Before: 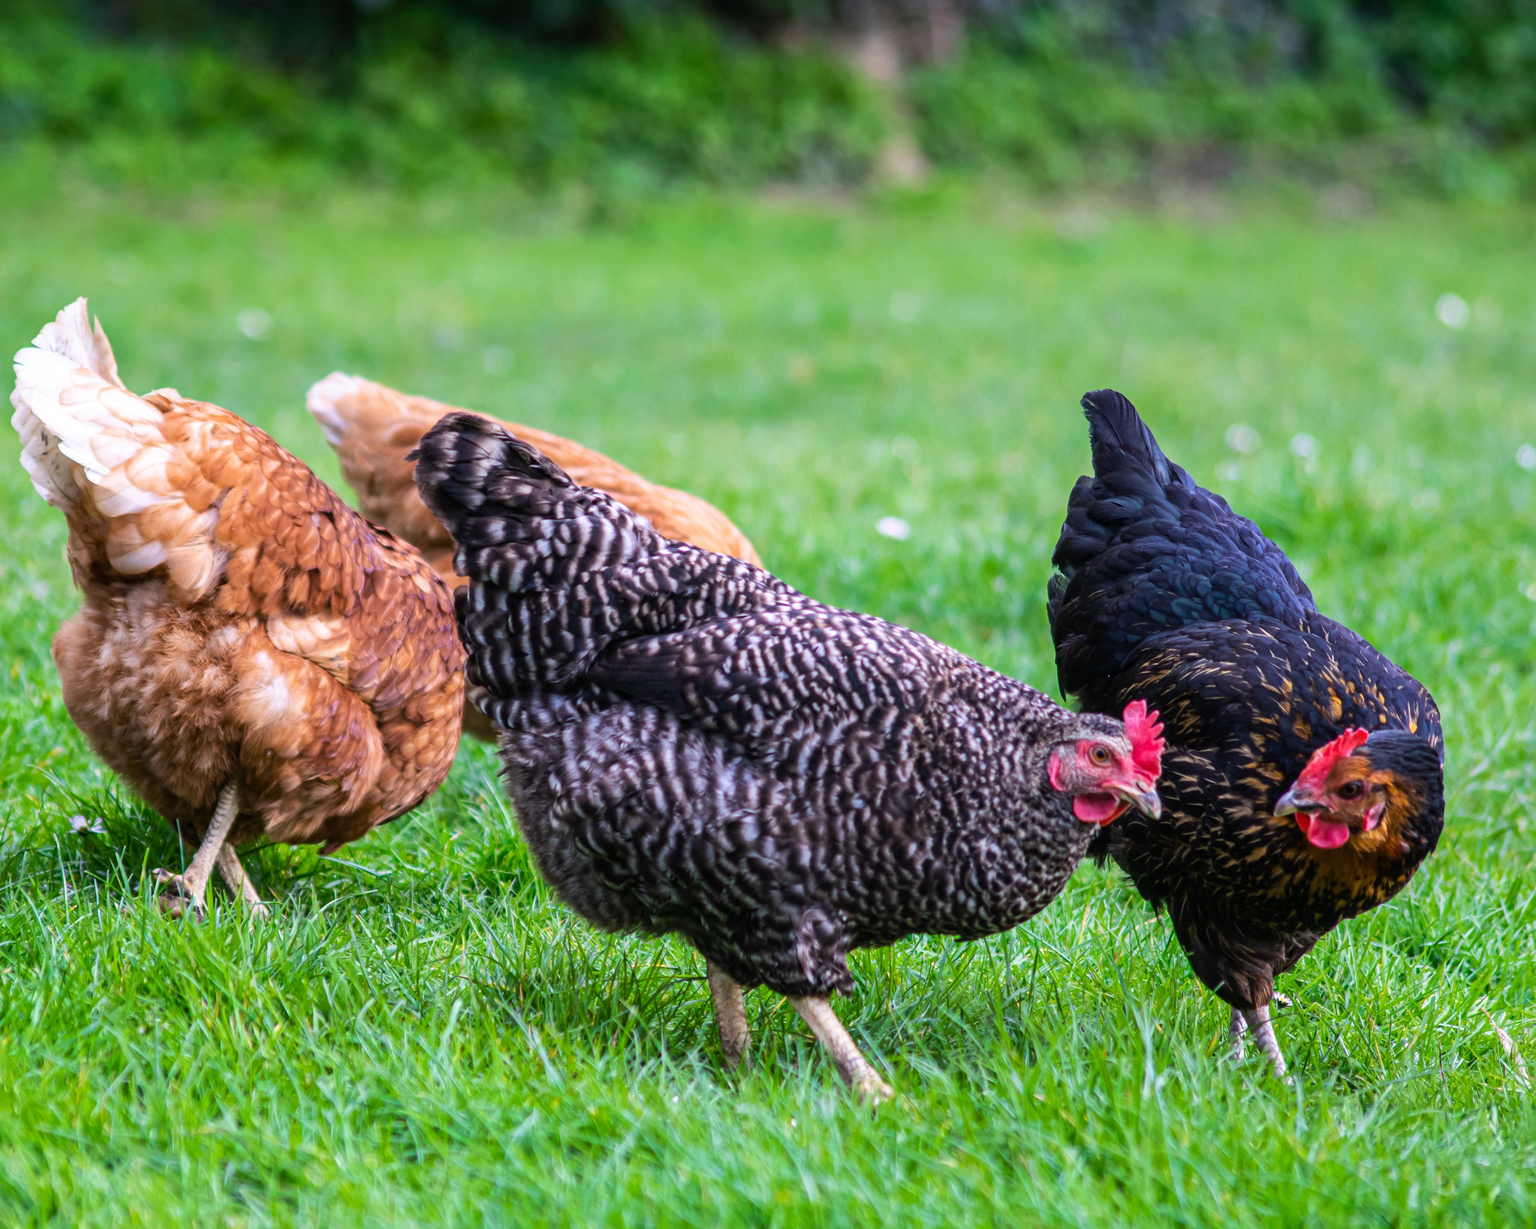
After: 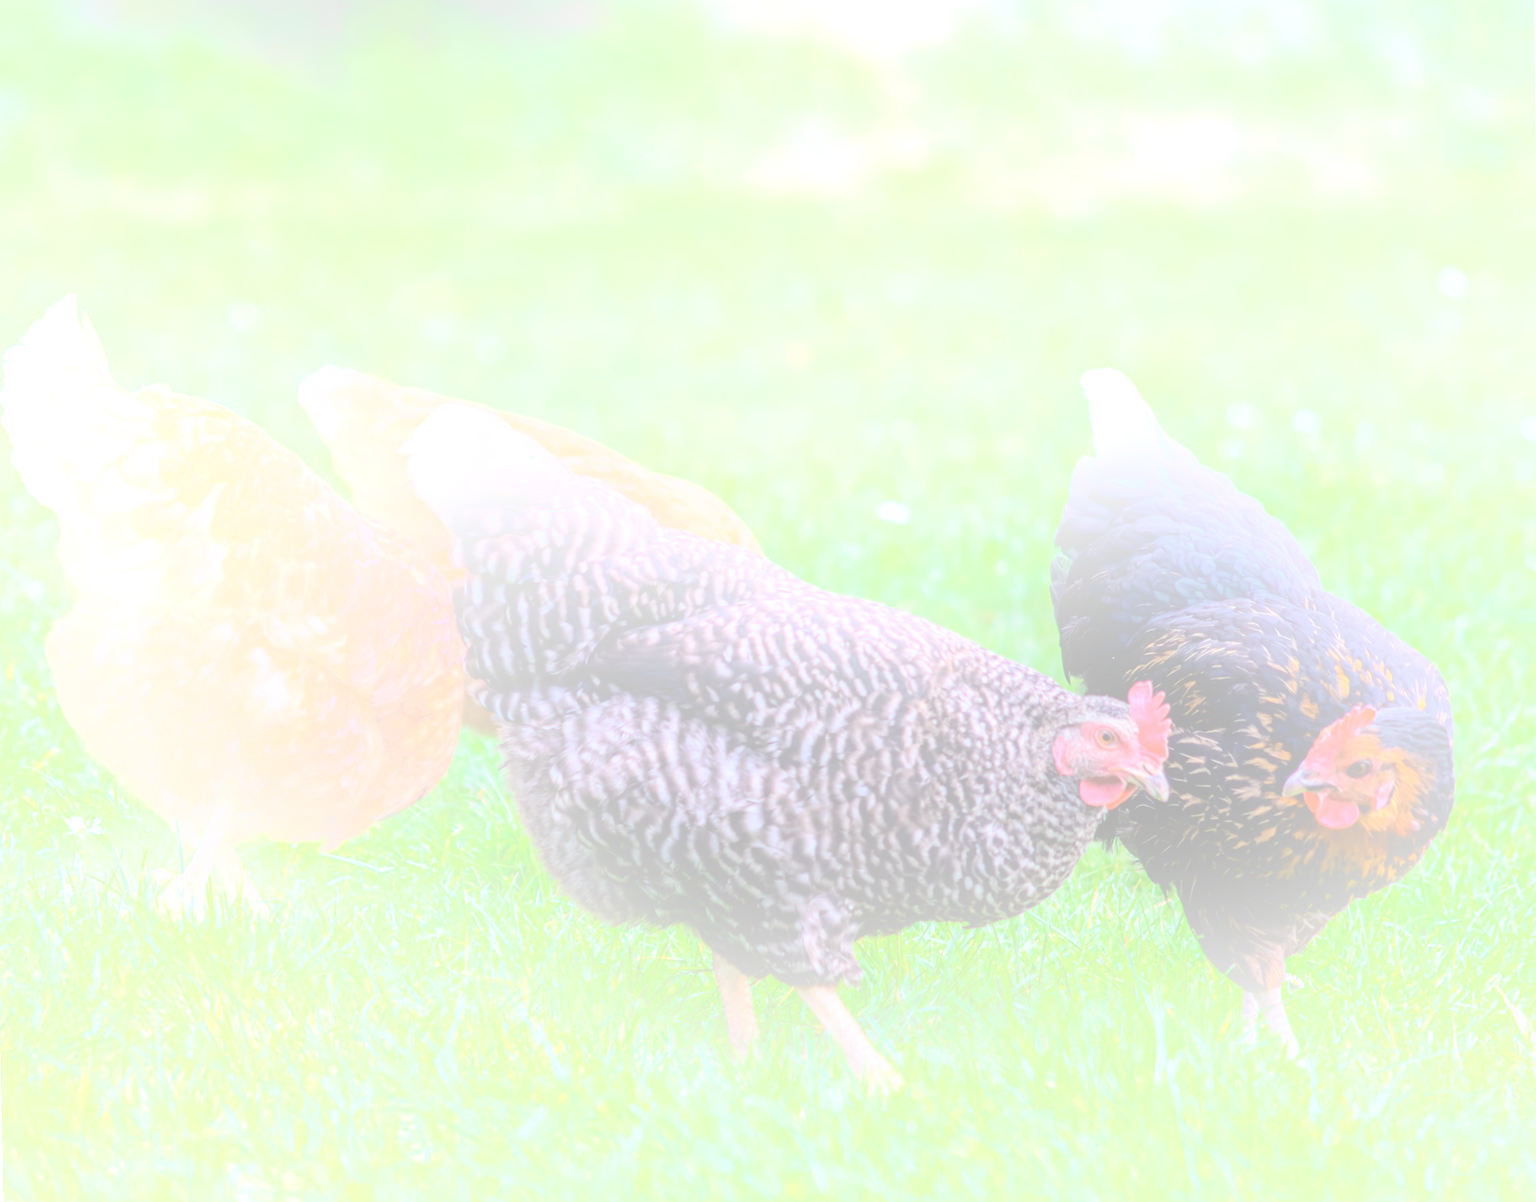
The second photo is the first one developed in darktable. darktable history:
rotate and perspective: rotation -1°, crop left 0.011, crop right 0.989, crop top 0.025, crop bottom 0.975
bloom: size 70%, threshold 25%, strength 70%
contrast brightness saturation: brightness 0.18, saturation -0.5
tone equalizer: on, module defaults
fill light: exposure -2 EV, width 8.6
